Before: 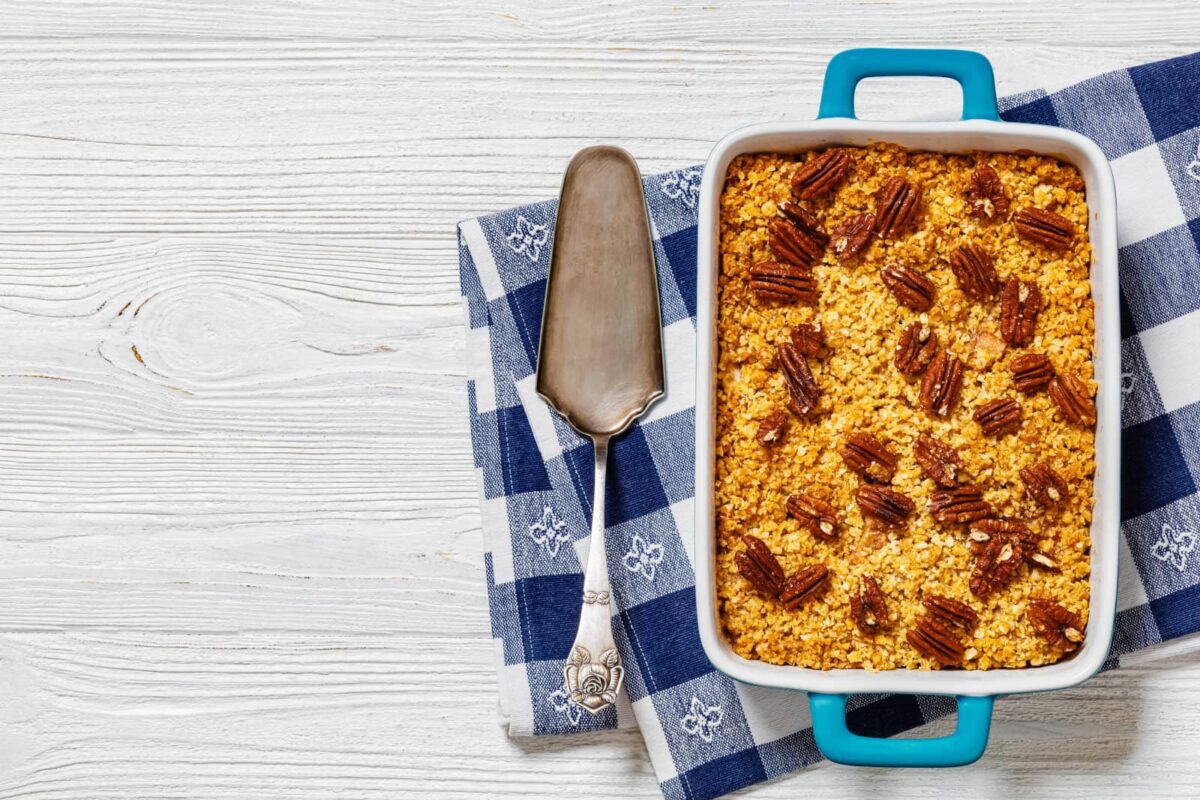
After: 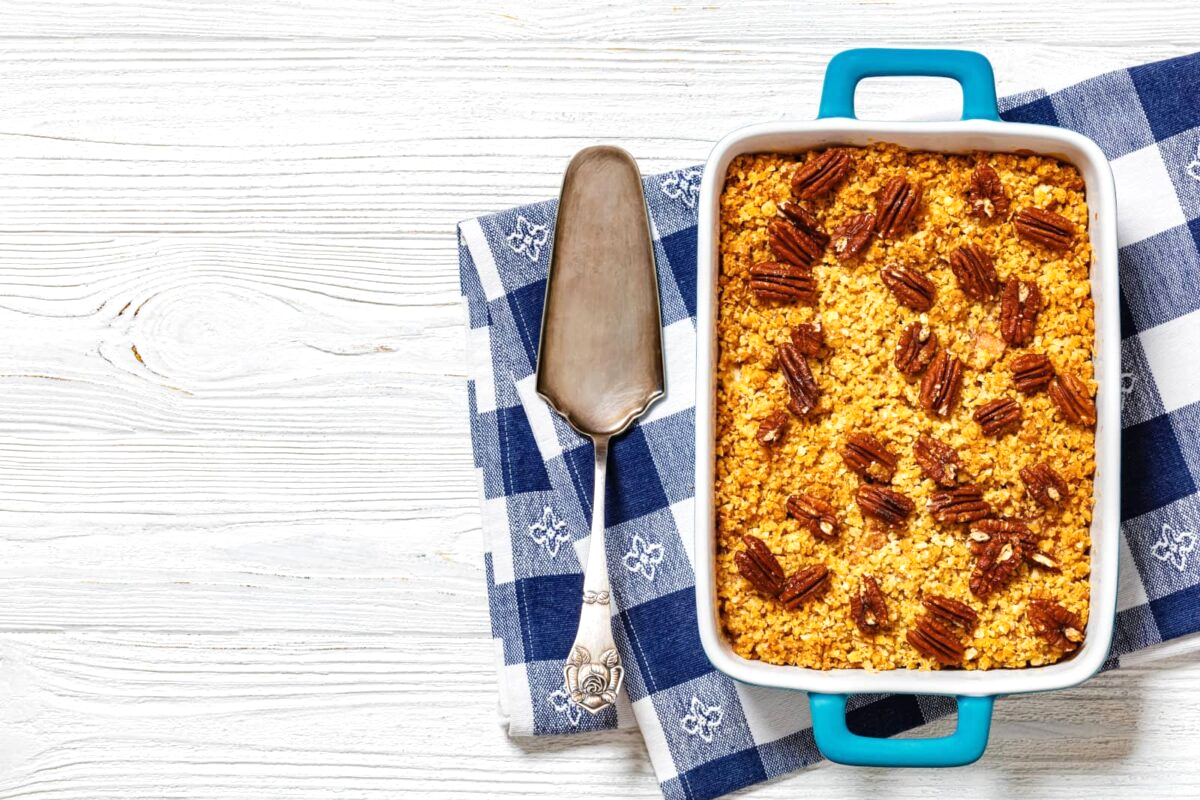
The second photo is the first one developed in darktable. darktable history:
exposure: exposure 0.297 EV, compensate exposure bias true, compensate highlight preservation false
